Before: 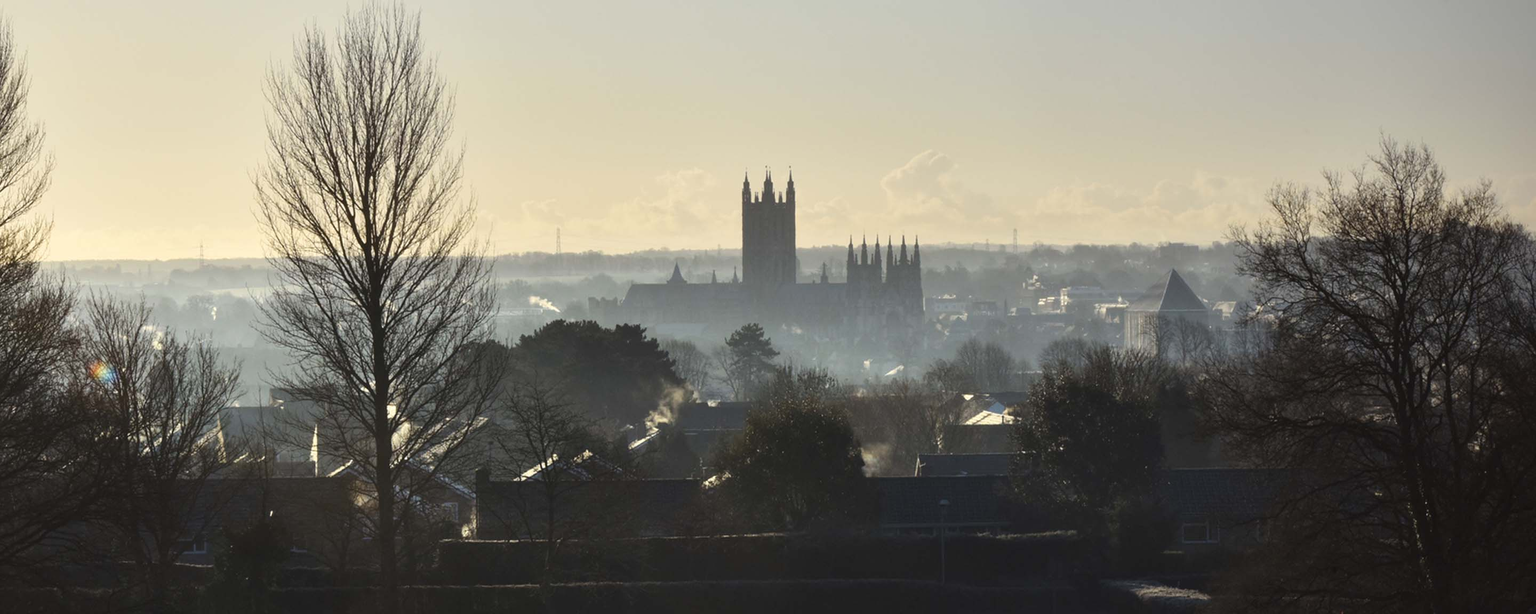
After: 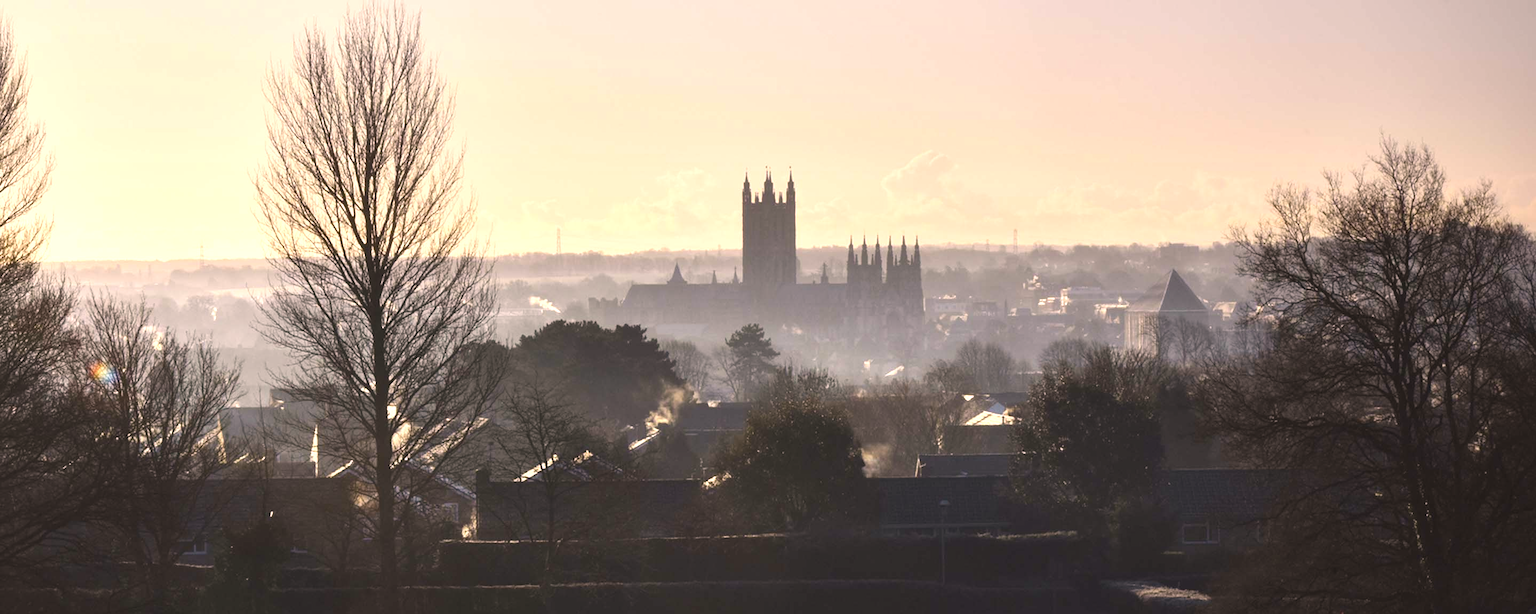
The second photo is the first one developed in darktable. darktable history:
exposure: black level correction -0.002, exposure 0.54 EV, compensate highlight preservation false
color correction: highlights a* 12.23, highlights b* 5.41
